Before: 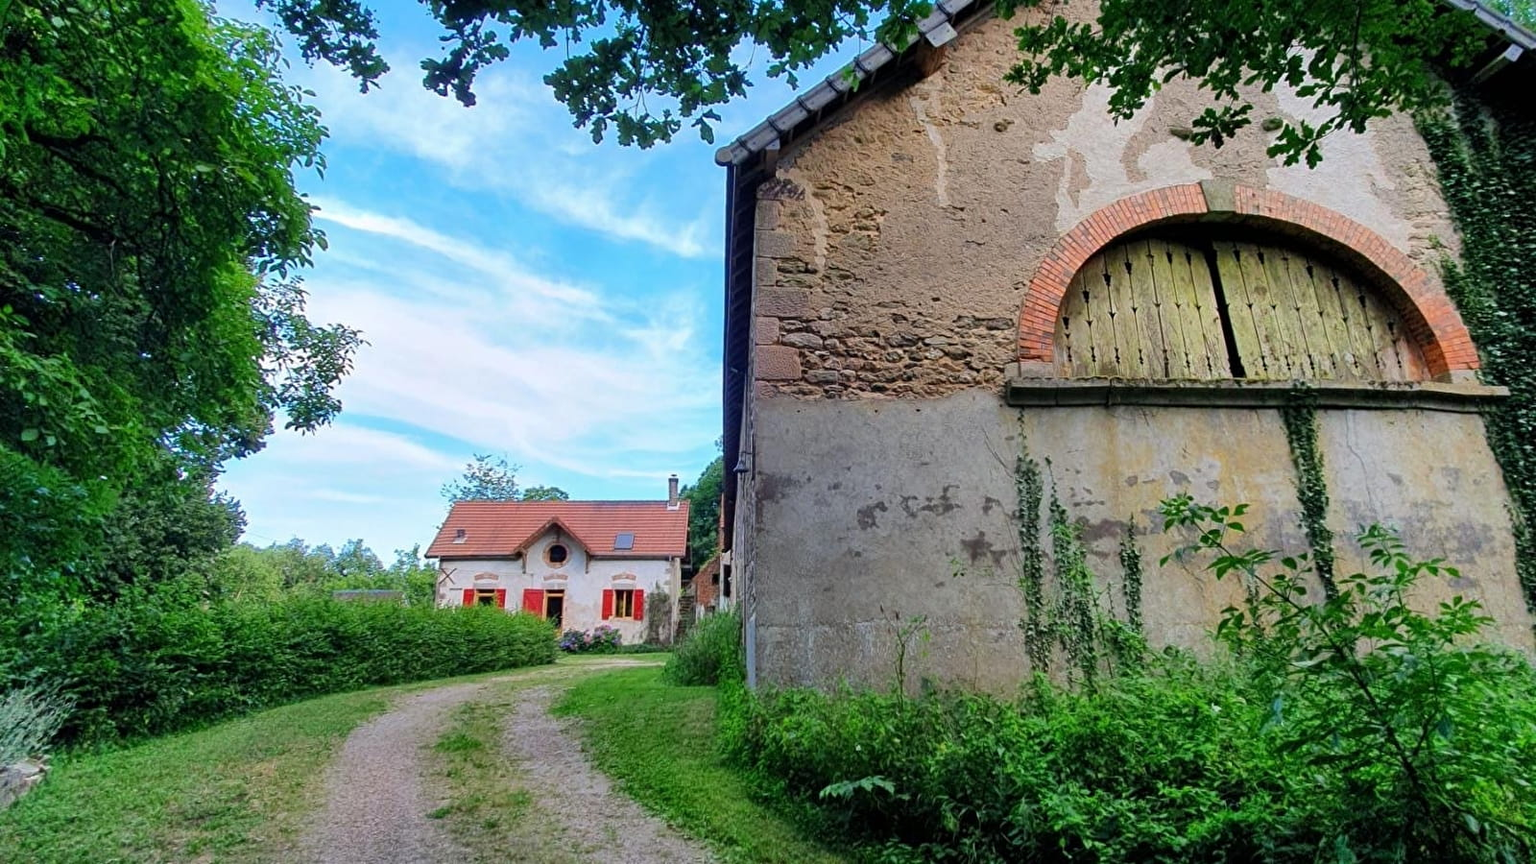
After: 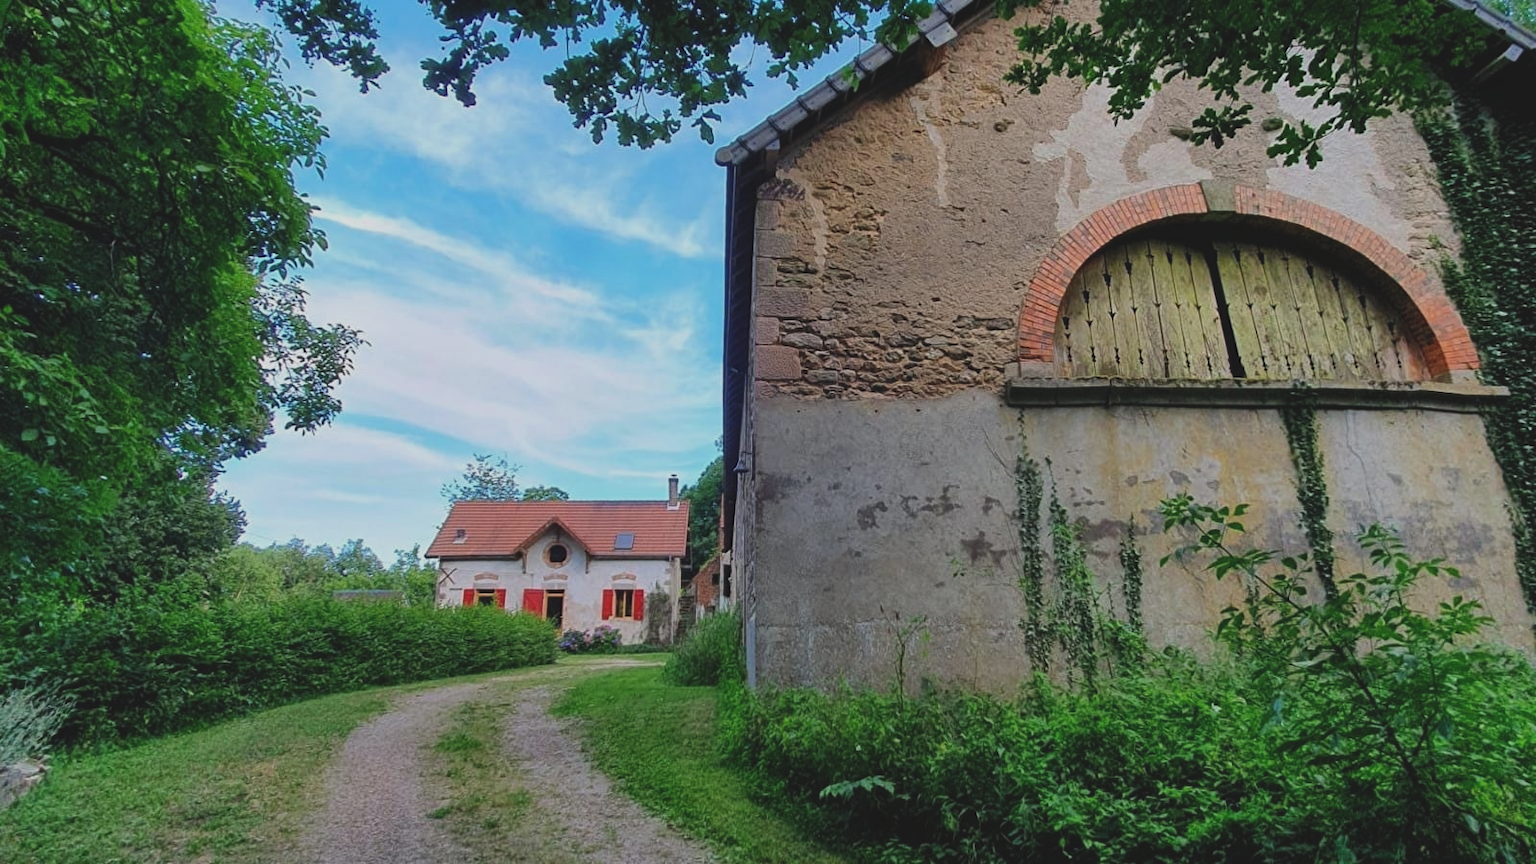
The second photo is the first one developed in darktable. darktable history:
white balance: emerald 1
exposure: black level correction -0.015, exposure -0.5 EV, compensate highlight preservation false
